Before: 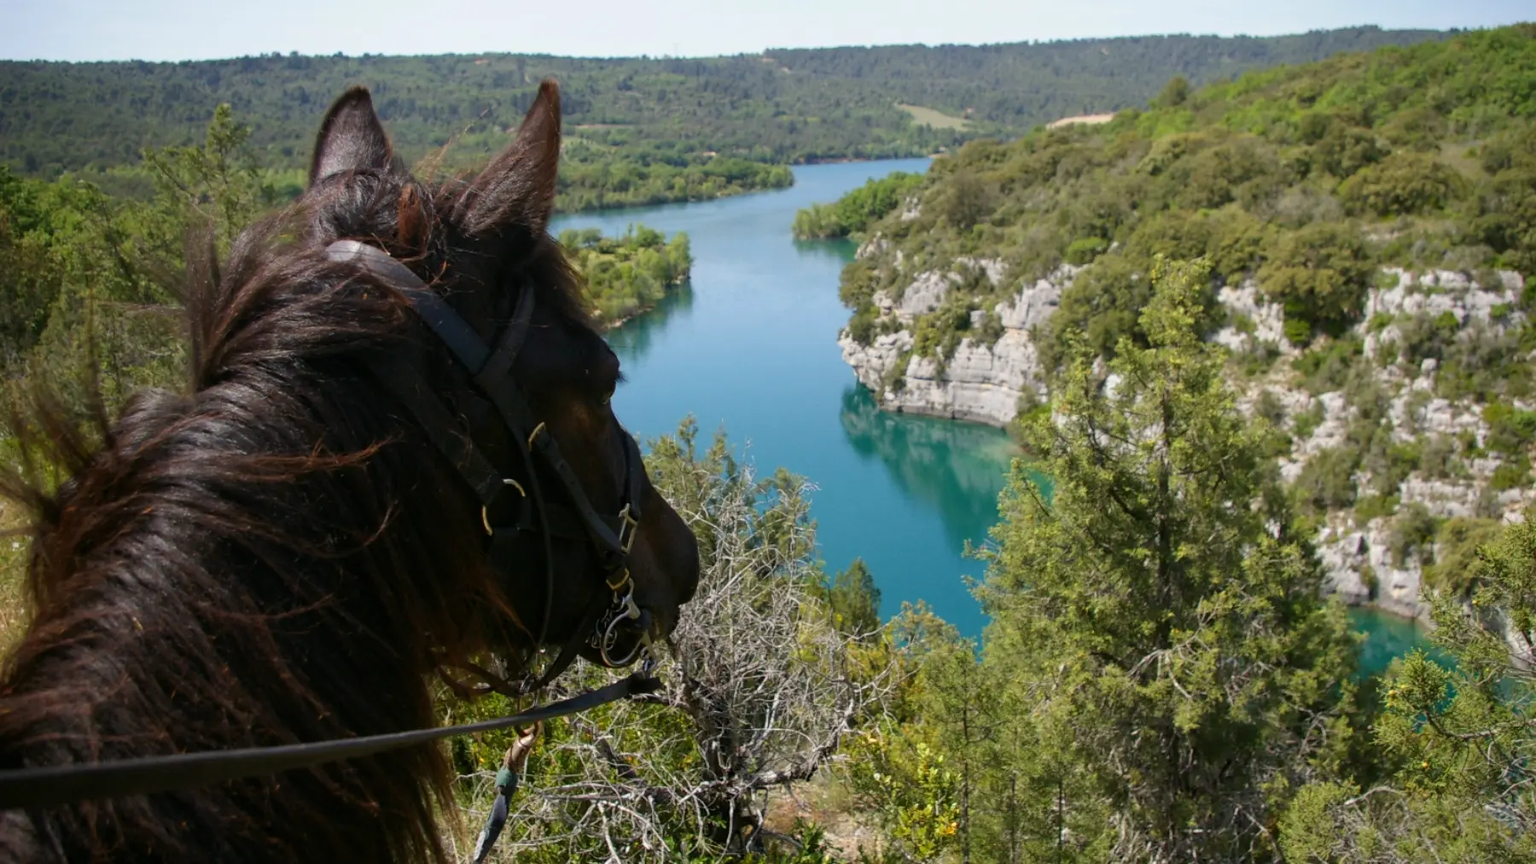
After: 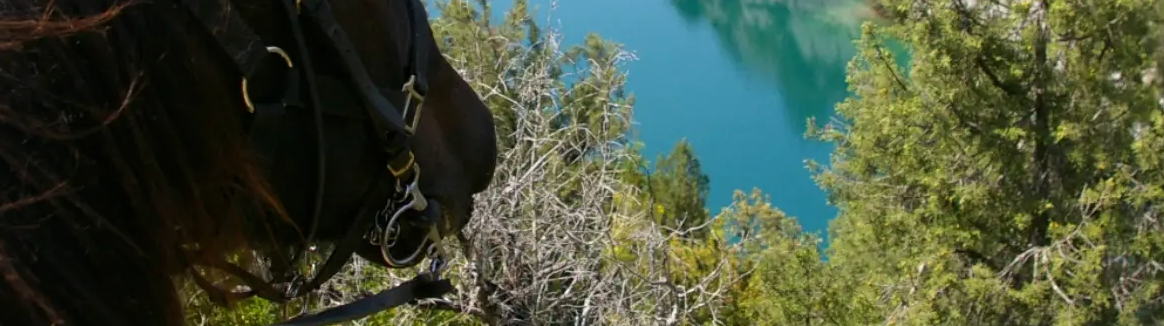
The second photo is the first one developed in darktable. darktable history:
crop: left 17.983%, top 50.868%, right 17.338%, bottom 16.932%
levels: mode automatic, levels [0, 0.492, 0.984]
vignetting: fall-off start 98.09%, fall-off radius 99.57%, width/height ratio 1.427
